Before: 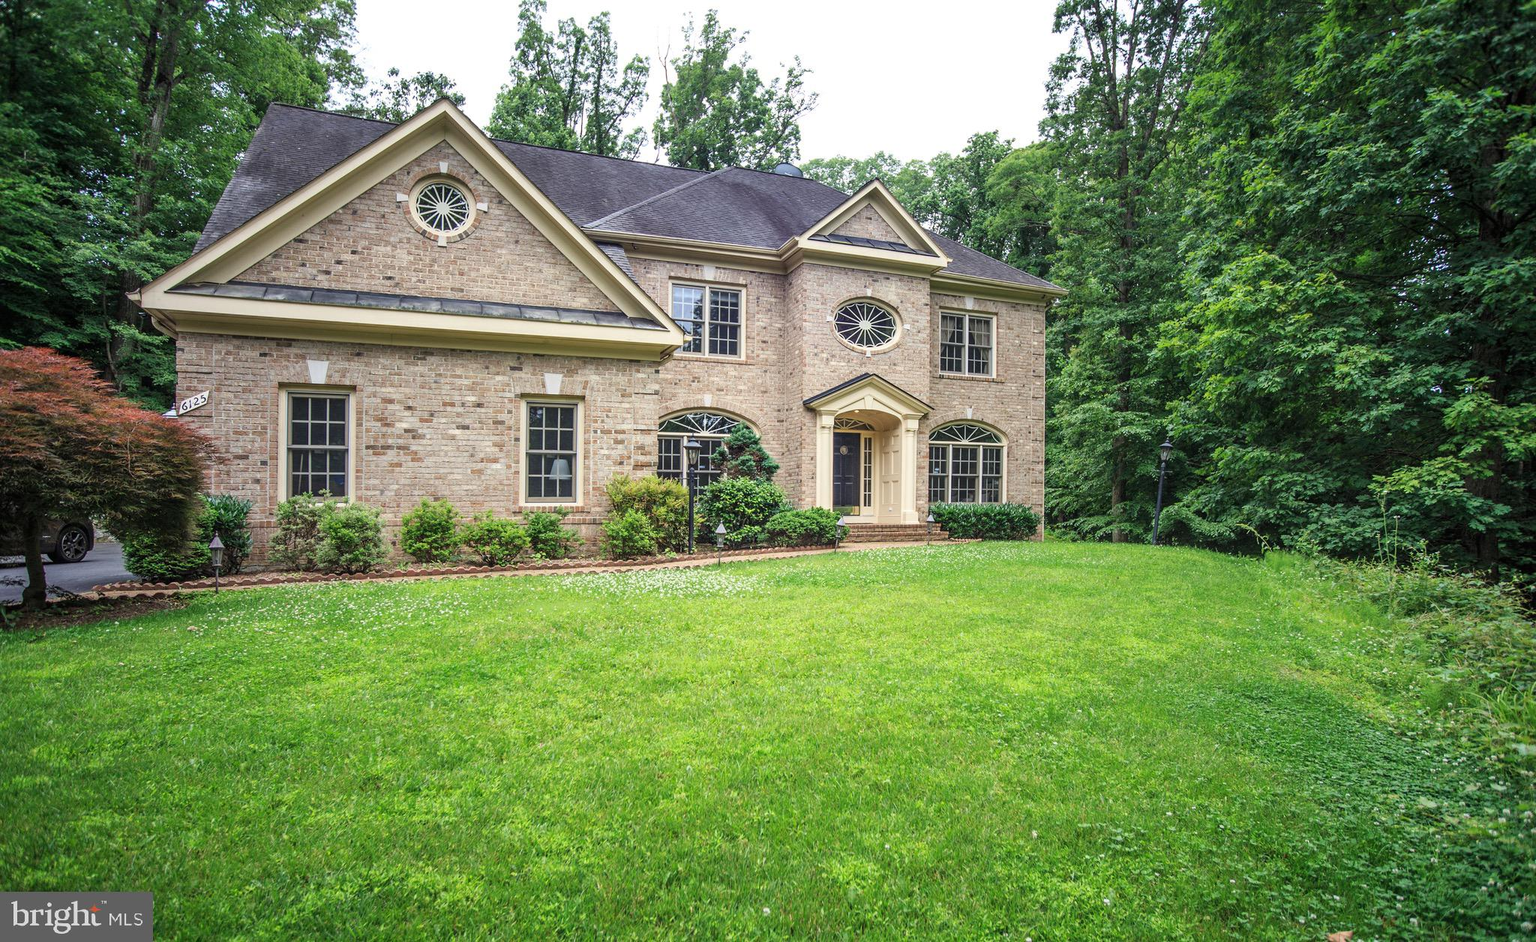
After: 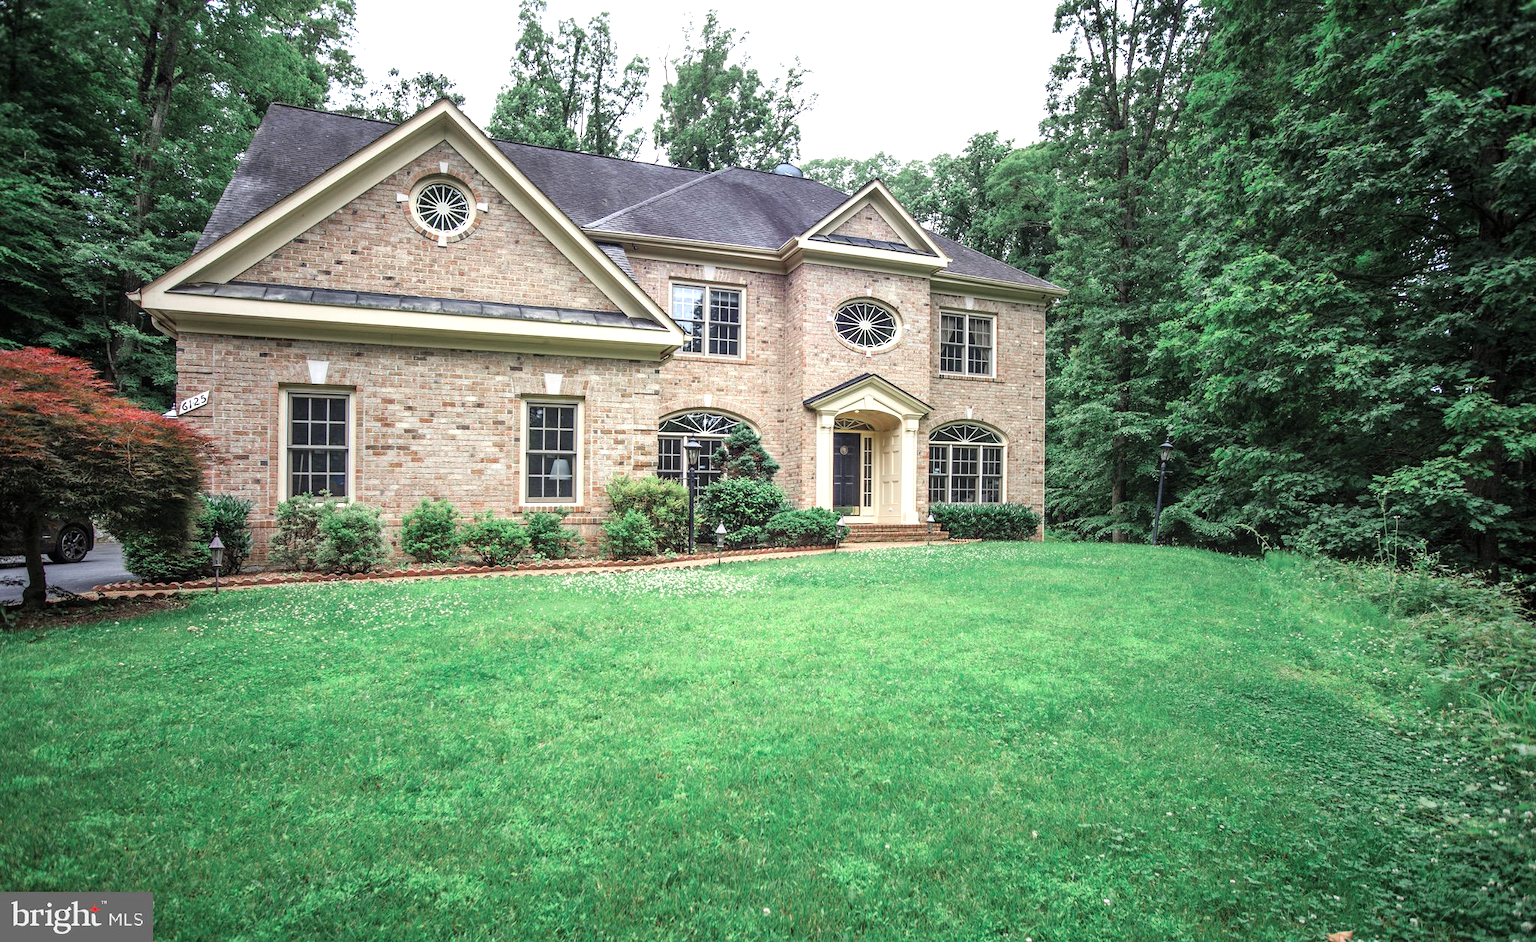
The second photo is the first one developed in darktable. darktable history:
tone equalizer: -8 EV -0.401 EV, -7 EV -0.372 EV, -6 EV -0.304 EV, -5 EV -0.233 EV, -3 EV 0.232 EV, -2 EV 0.315 EV, -1 EV 0.374 EV, +0 EV 0.416 EV
color zones: curves: ch0 [(0, 0.466) (0.128, 0.466) (0.25, 0.5) (0.375, 0.456) (0.5, 0.5) (0.625, 0.5) (0.737, 0.652) (0.875, 0.5)]; ch1 [(0, 0.603) (0.125, 0.618) (0.261, 0.348) (0.372, 0.353) (0.497, 0.363) (0.611, 0.45) (0.731, 0.427) (0.875, 0.518) (0.998, 0.652)]; ch2 [(0, 0.559) (0.125, 0.451) (0.253, 0.564) (0.37, 0.578) (0.5, 0.466) (0.625, 0.471) (0.731, 0.471) (0.88, 0.485)]
